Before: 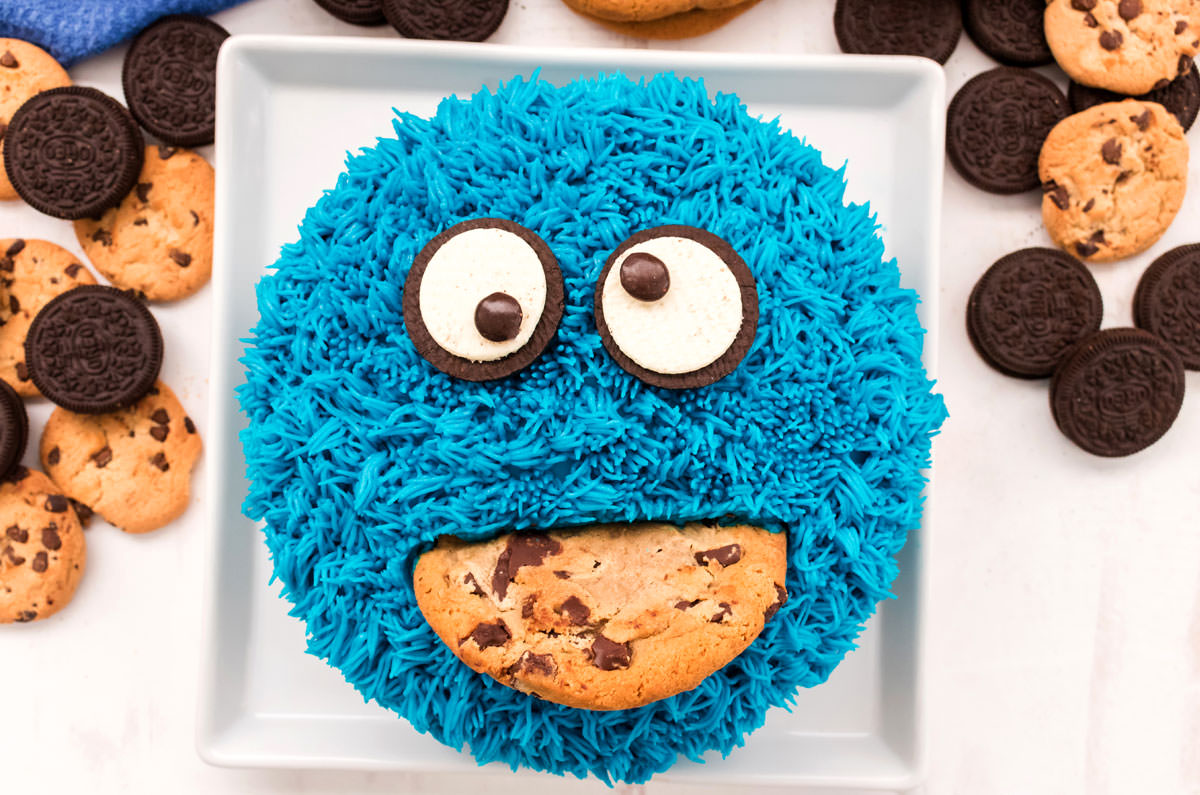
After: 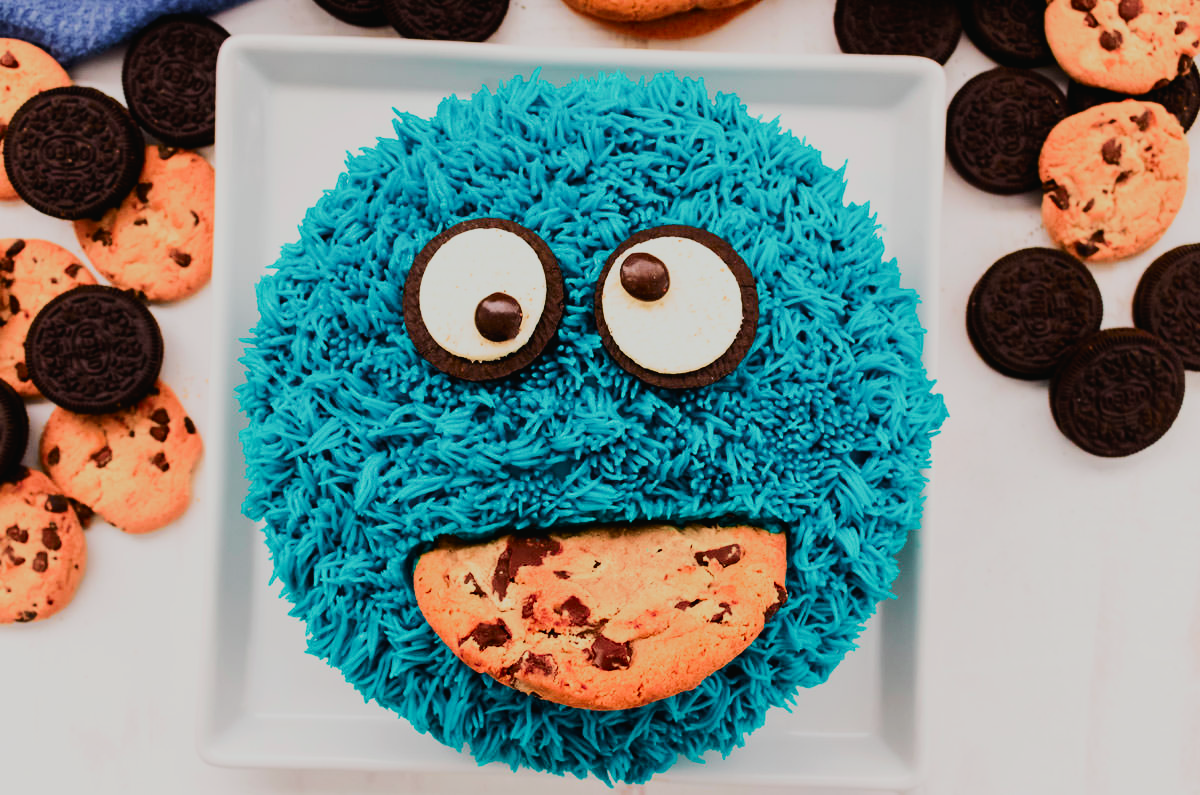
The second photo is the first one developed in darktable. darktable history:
exposure: exposure -0.36 EV, compensate highlight preservation false
tone curve: curves: ch0 [(0, 0.018) (0.036, 0.038) (0.15, 0.131) (0.27, 0.247) (0.503, 0.556) (0.763, 0.785) (1, 0.919)]; ch1 [(0, 0) (0.203, 0.158) (0.333, 0.283) (0.451, 0.417) (0.502, 0.5) (0.519, 0.522) (0.562, 0.588) (0.603, 0.664) (0.722, 0.813) (1, 1)]; ch2 [(0, 0) (0.29, 0.295) (0.404, 0.436) (0.497, 0.499) (0.521, 0.523) (0.561, 0.605) (0.639, 0.664) (0.712, 0.764) (1, 1)], color space Lab, independent channels, preserve colors none
filmic rgb: middle gray luminance 21.73%, black relative exposure -14 EV, white relative exposure 2.96 EV, threshold 6 EV, target black luminance 0%, hardness 8.81, latitude 59.69%, contrast 1.208, highlights saturation mix 5%, shadows ↔ highlights balance 41.6%, add noise in highlights 0, color science v3 (2019), use custom middle-gray values true, iterations of high-quality reconstruction 0, contrast in highlights soft, enable highlight reconstruction true
